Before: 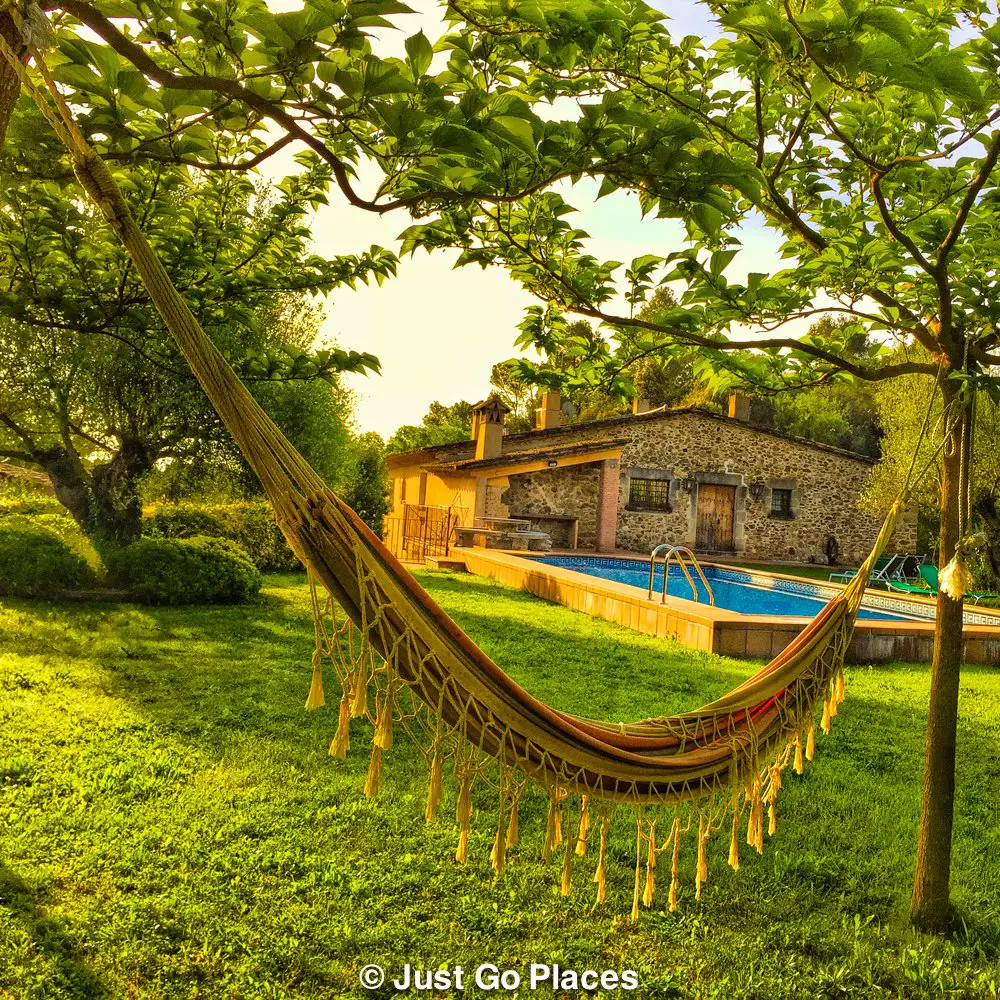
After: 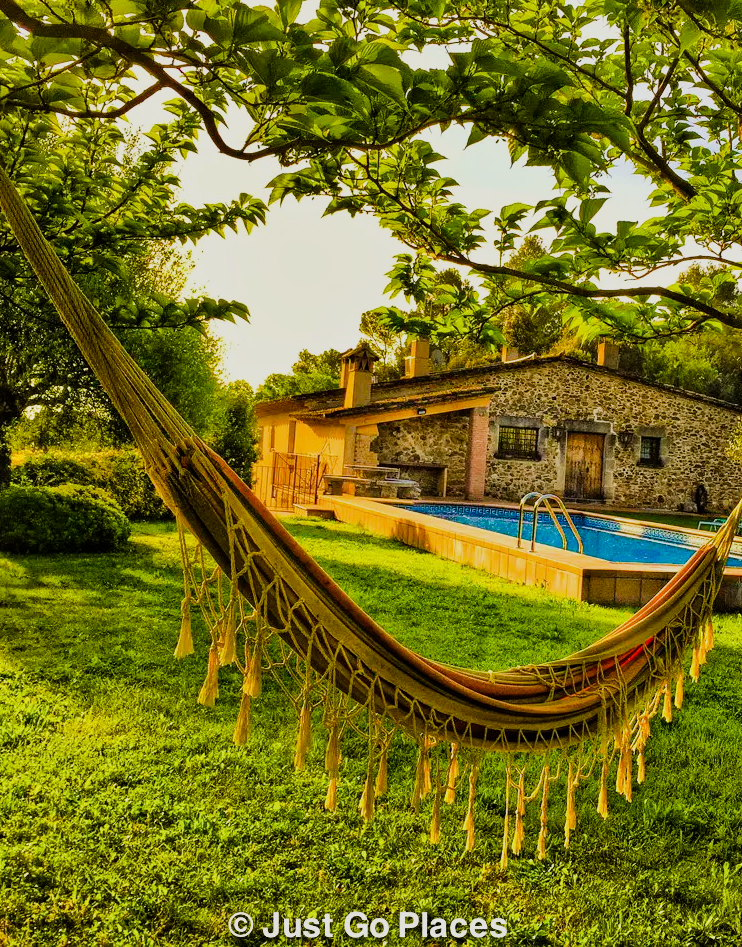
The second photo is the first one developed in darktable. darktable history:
sigmoid: contrast 1.54, target black 0
shadows and highlights: radius 100.41, shadows 50.55, highlights -64.36, highlights color adjustment 49.82%, soften with gaussian
crop and rotate: left 13.15%, top 5.251%, right 12.609%
